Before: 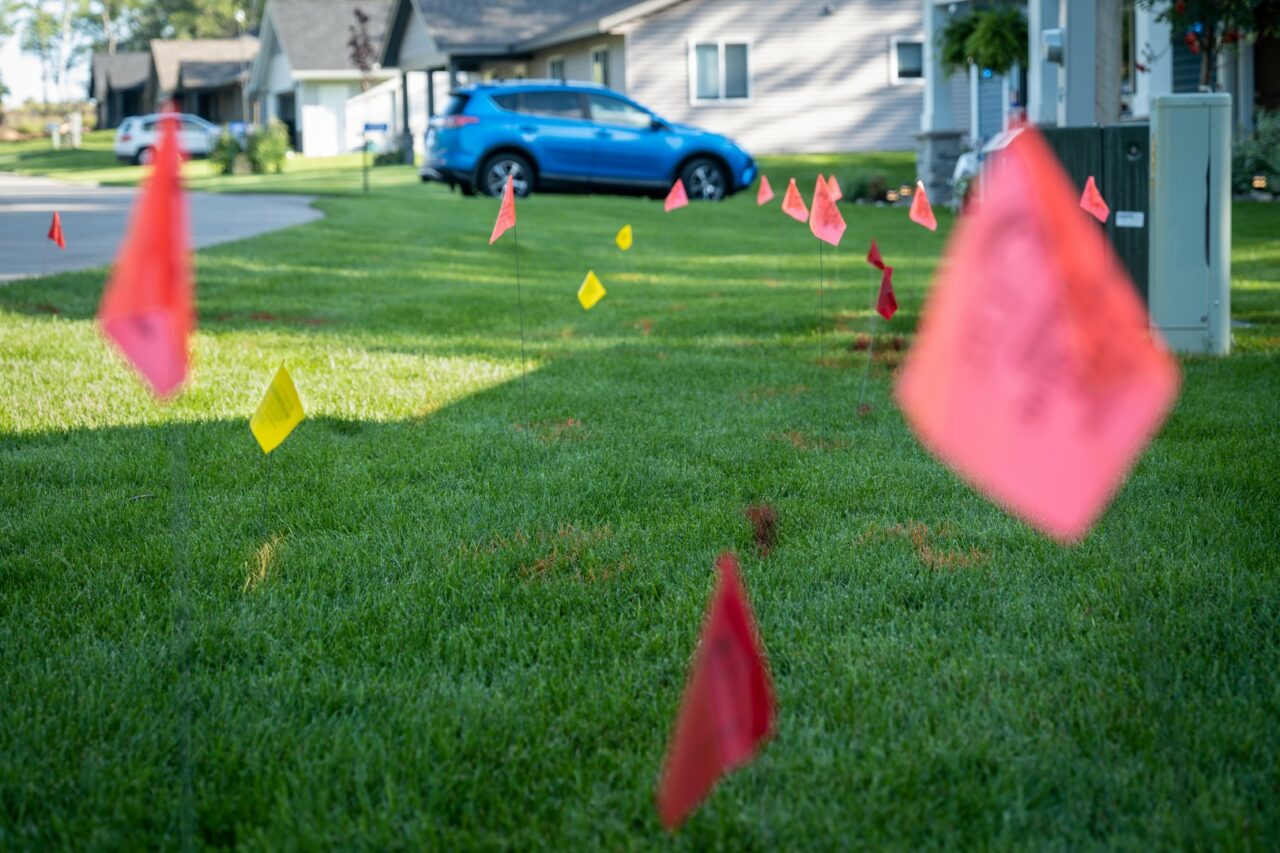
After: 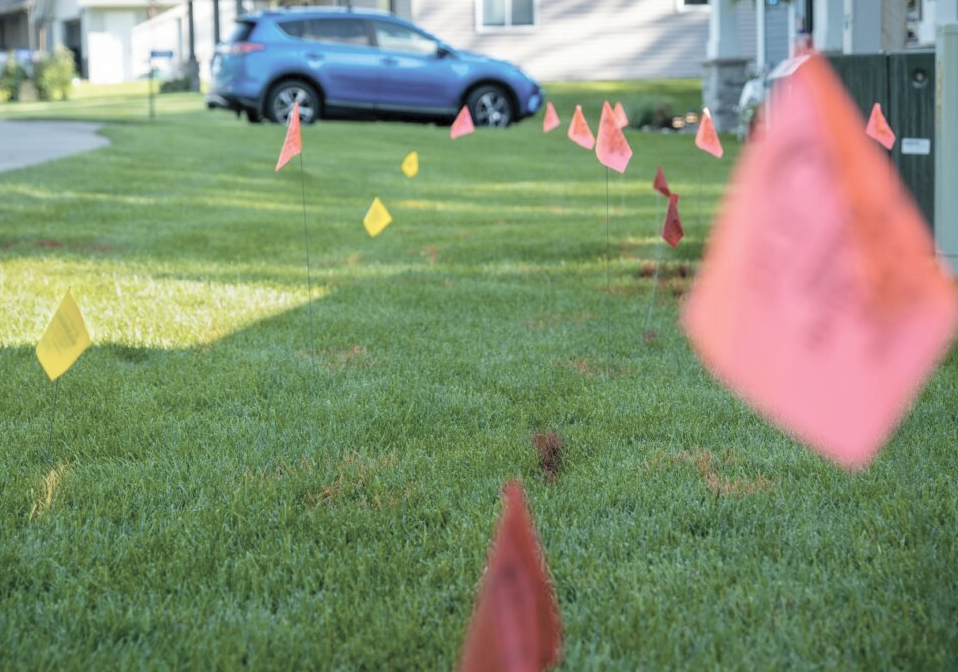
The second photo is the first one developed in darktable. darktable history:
contrast brightness saturation: brightness 0.18, saturation -0.5
crop: left 16.768%, top 8.653%, right 8.362%, bottom 12.485%
color balance rgb: linear chroma grading › global chroma 15%, perceptual saturation grading › global saturation 30%
